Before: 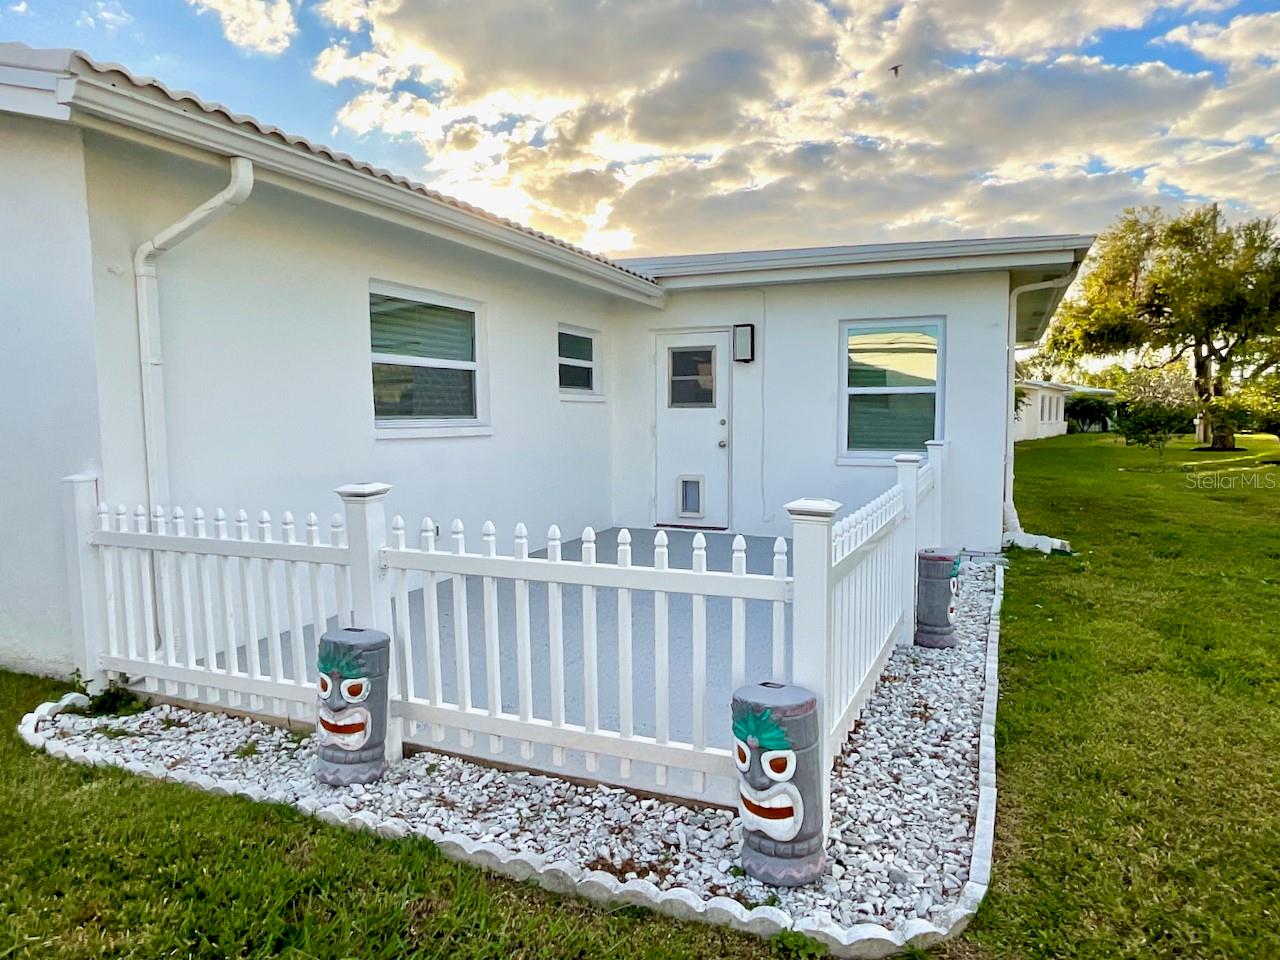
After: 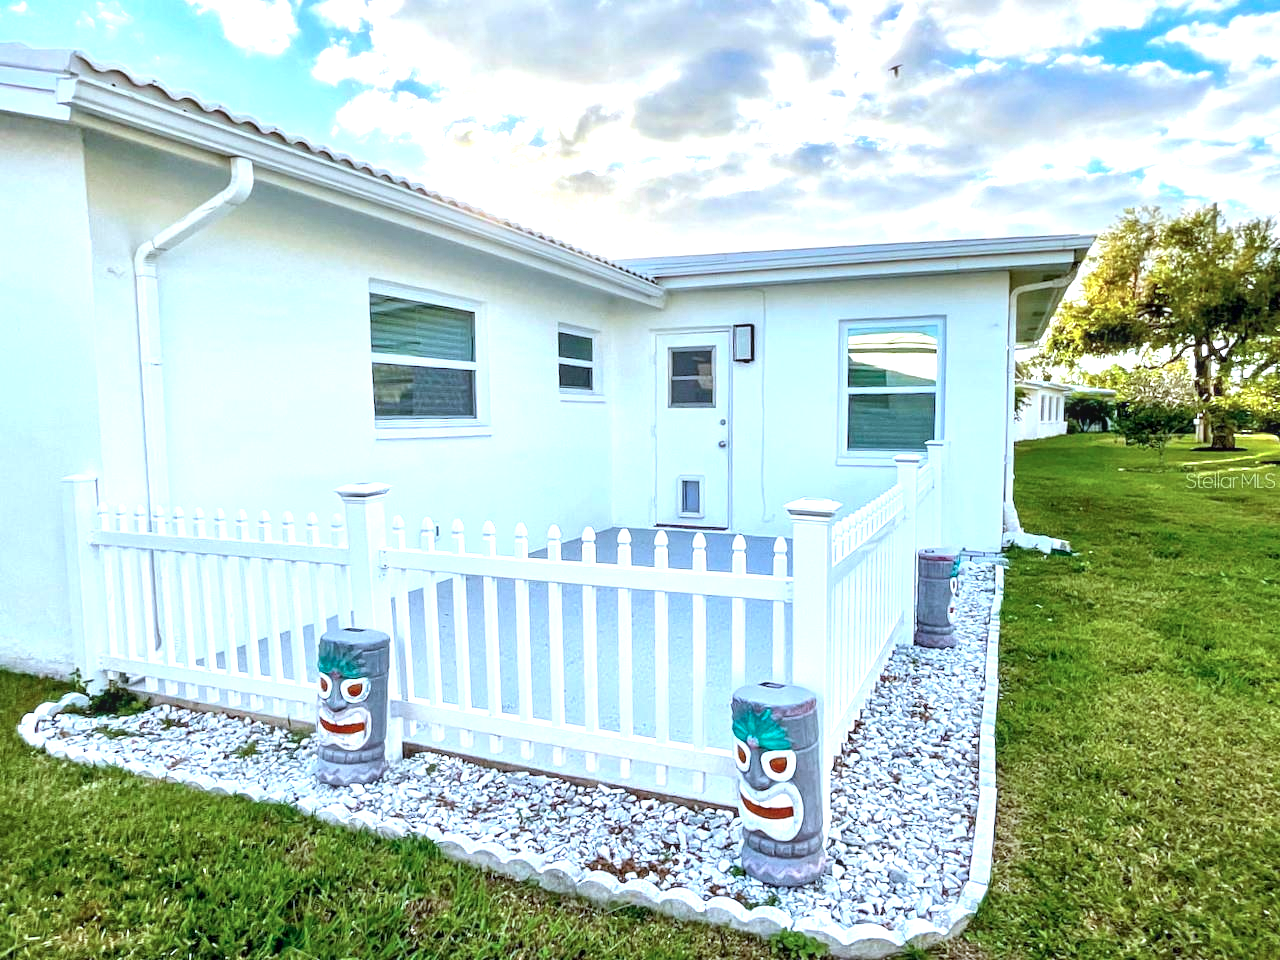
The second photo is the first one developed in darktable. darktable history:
local contrast: on, module defaults
color calibration: illuminant as shot in camera, x 0.378, y 0.381, temperature 4096 K
exposure: black level correction 0, exposure 0.889 EV, compensate highlight preservation false
